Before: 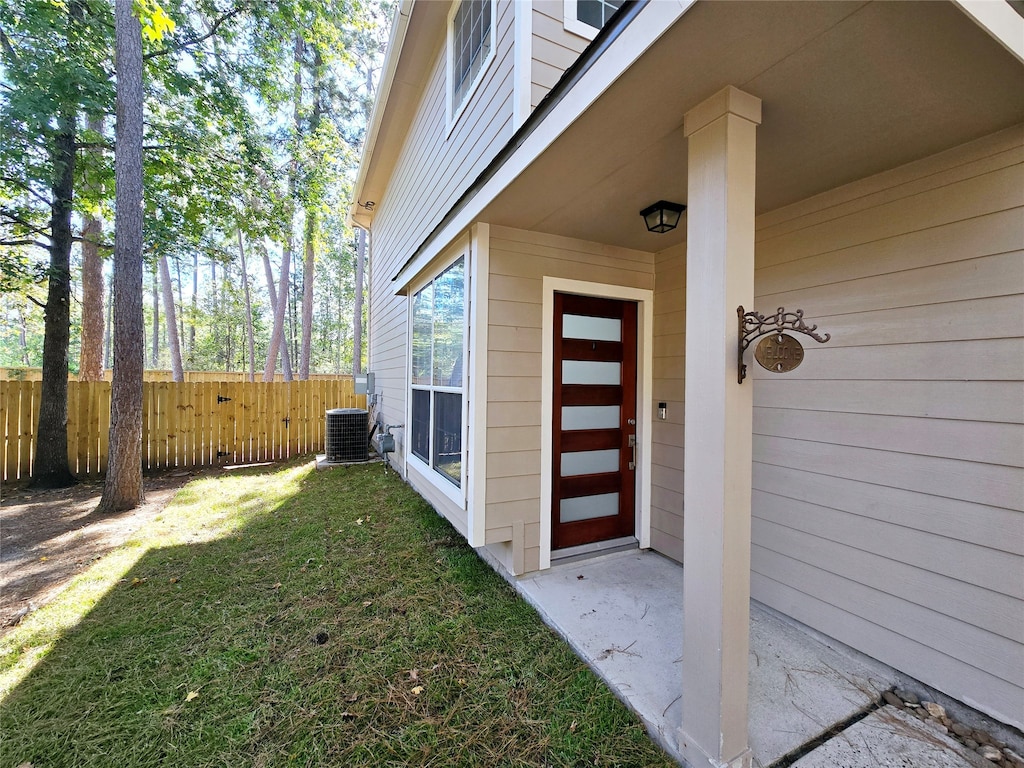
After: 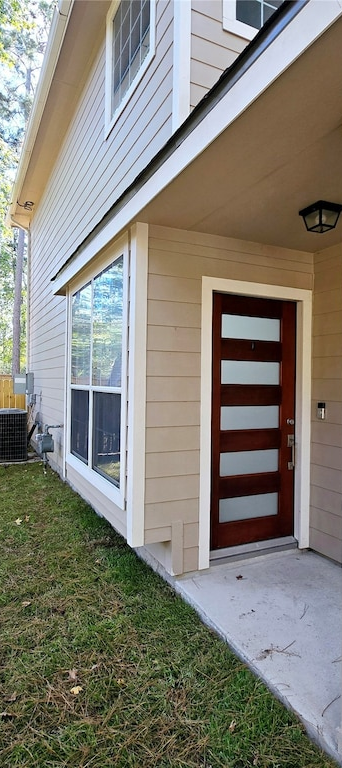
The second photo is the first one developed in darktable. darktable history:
crop: left 33.368%, right 33.205%
